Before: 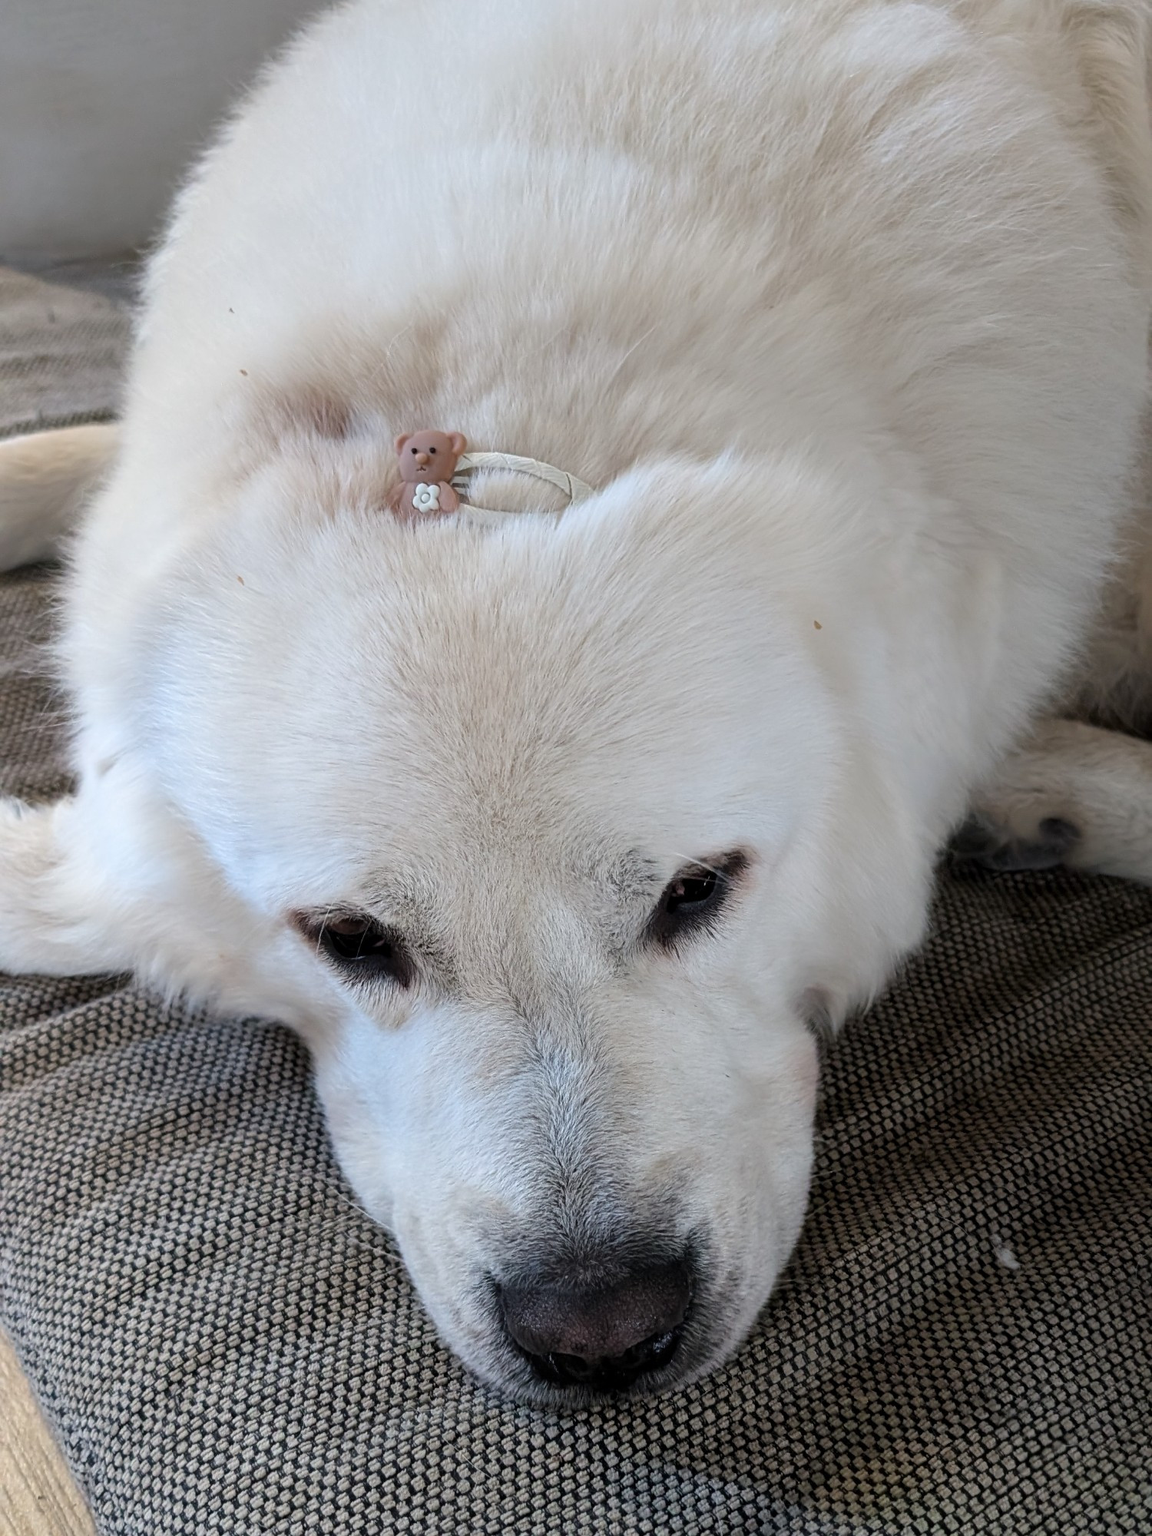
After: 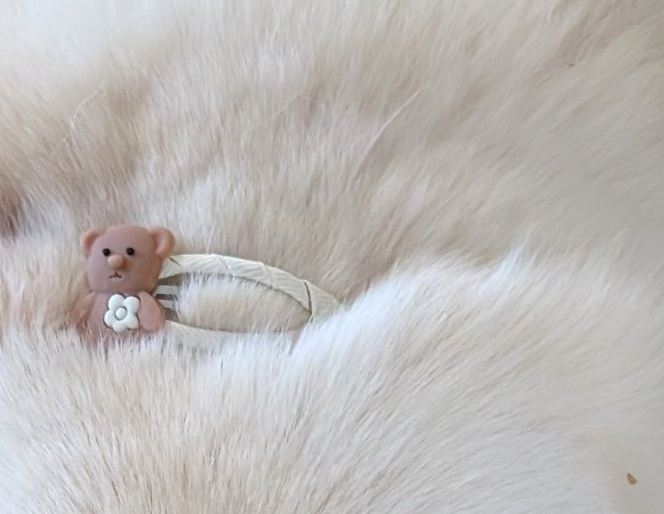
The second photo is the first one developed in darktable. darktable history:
crop: left 28.923%, top 16.788%, right 26.78%, bottom 57.487%
exposure: black level correction 0.001, exposure 0.192 EV, compensate highlight preservation false
